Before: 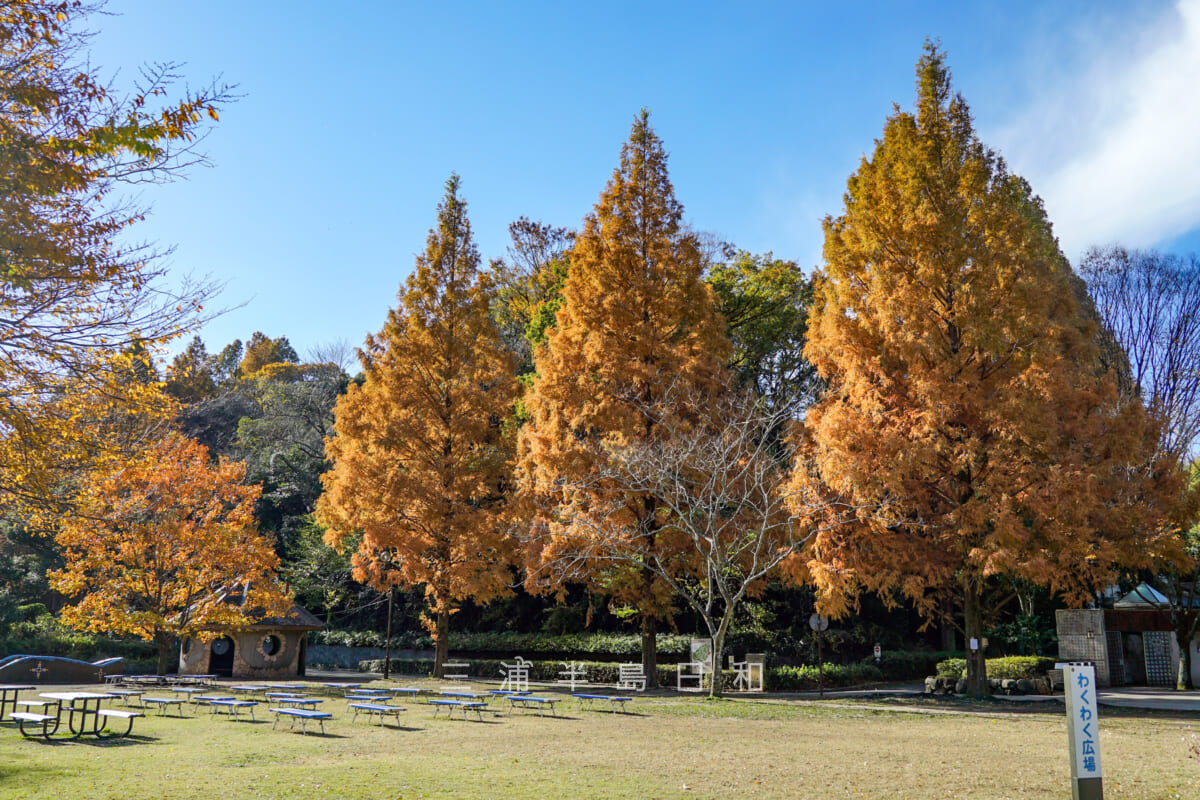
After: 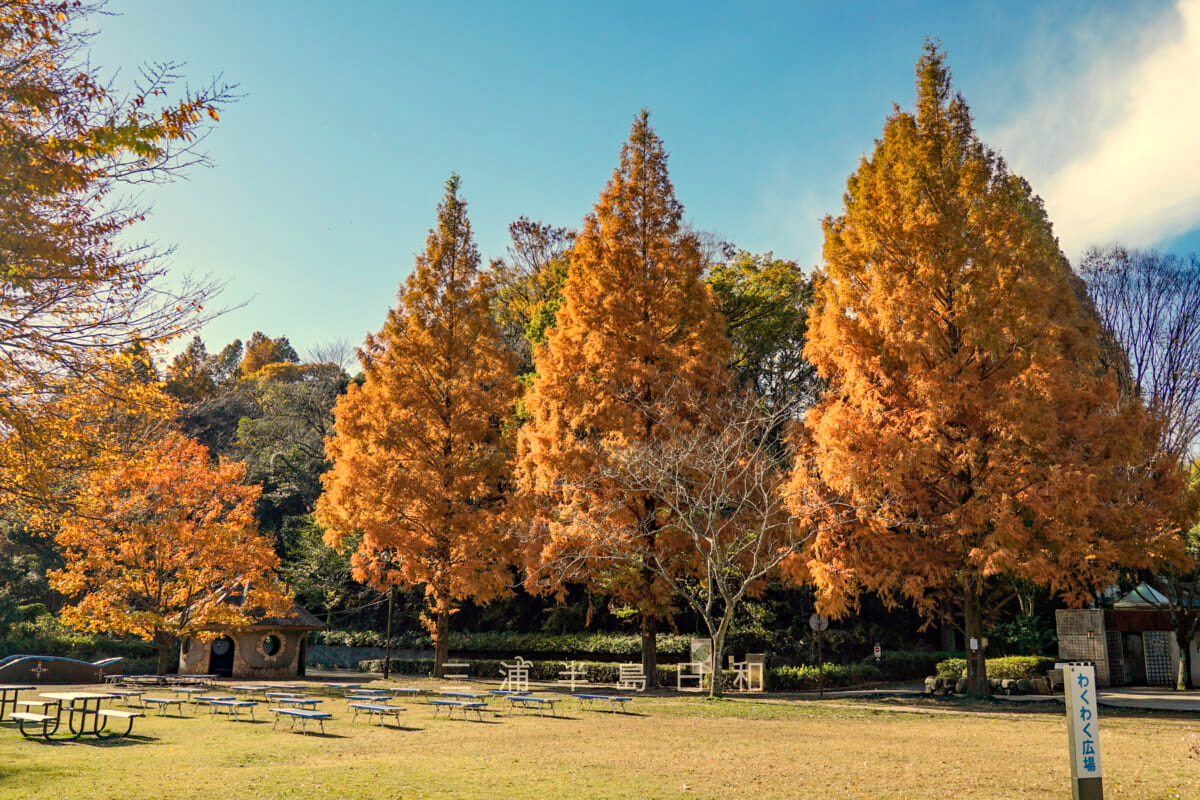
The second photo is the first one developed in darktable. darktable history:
haze removal: compatibility mode true, adaptive false
white balance: red 1.123, blue 0.83
